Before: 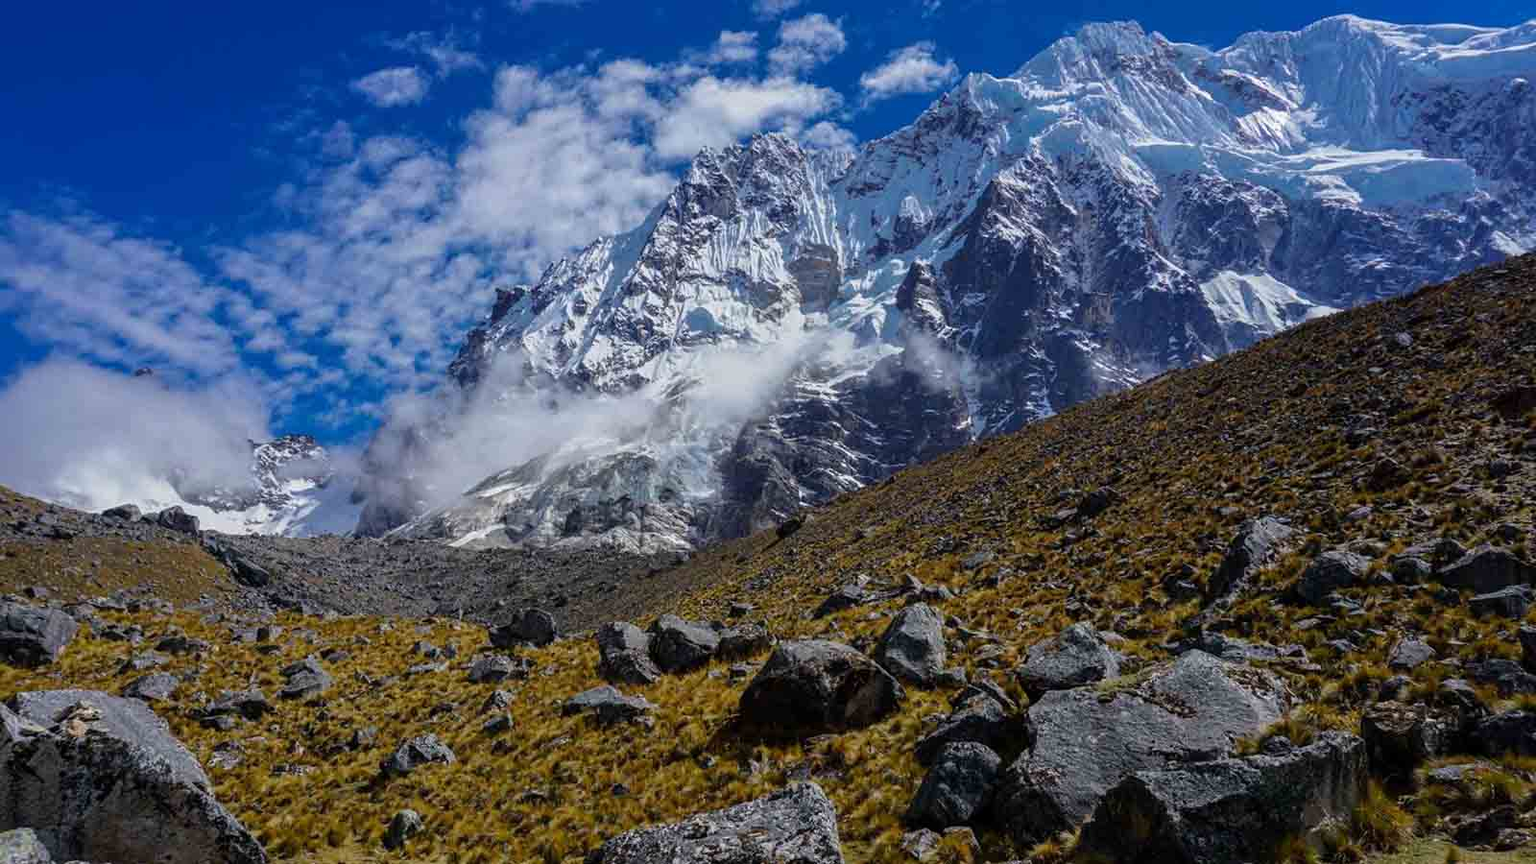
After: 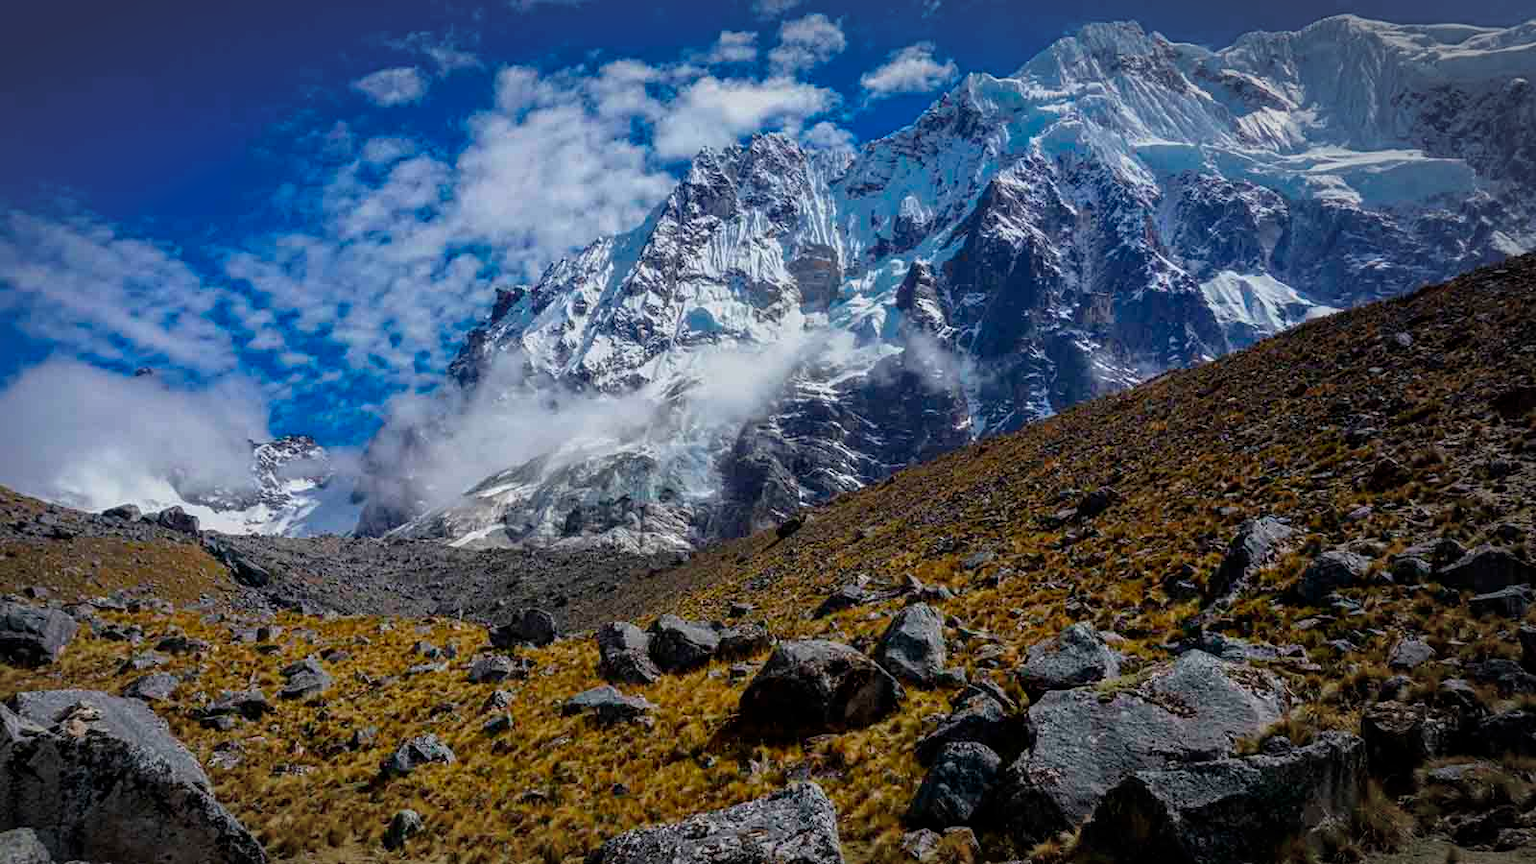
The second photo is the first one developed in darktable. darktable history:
vignetting: center (-0.079, 0.061), automatic ratio true
